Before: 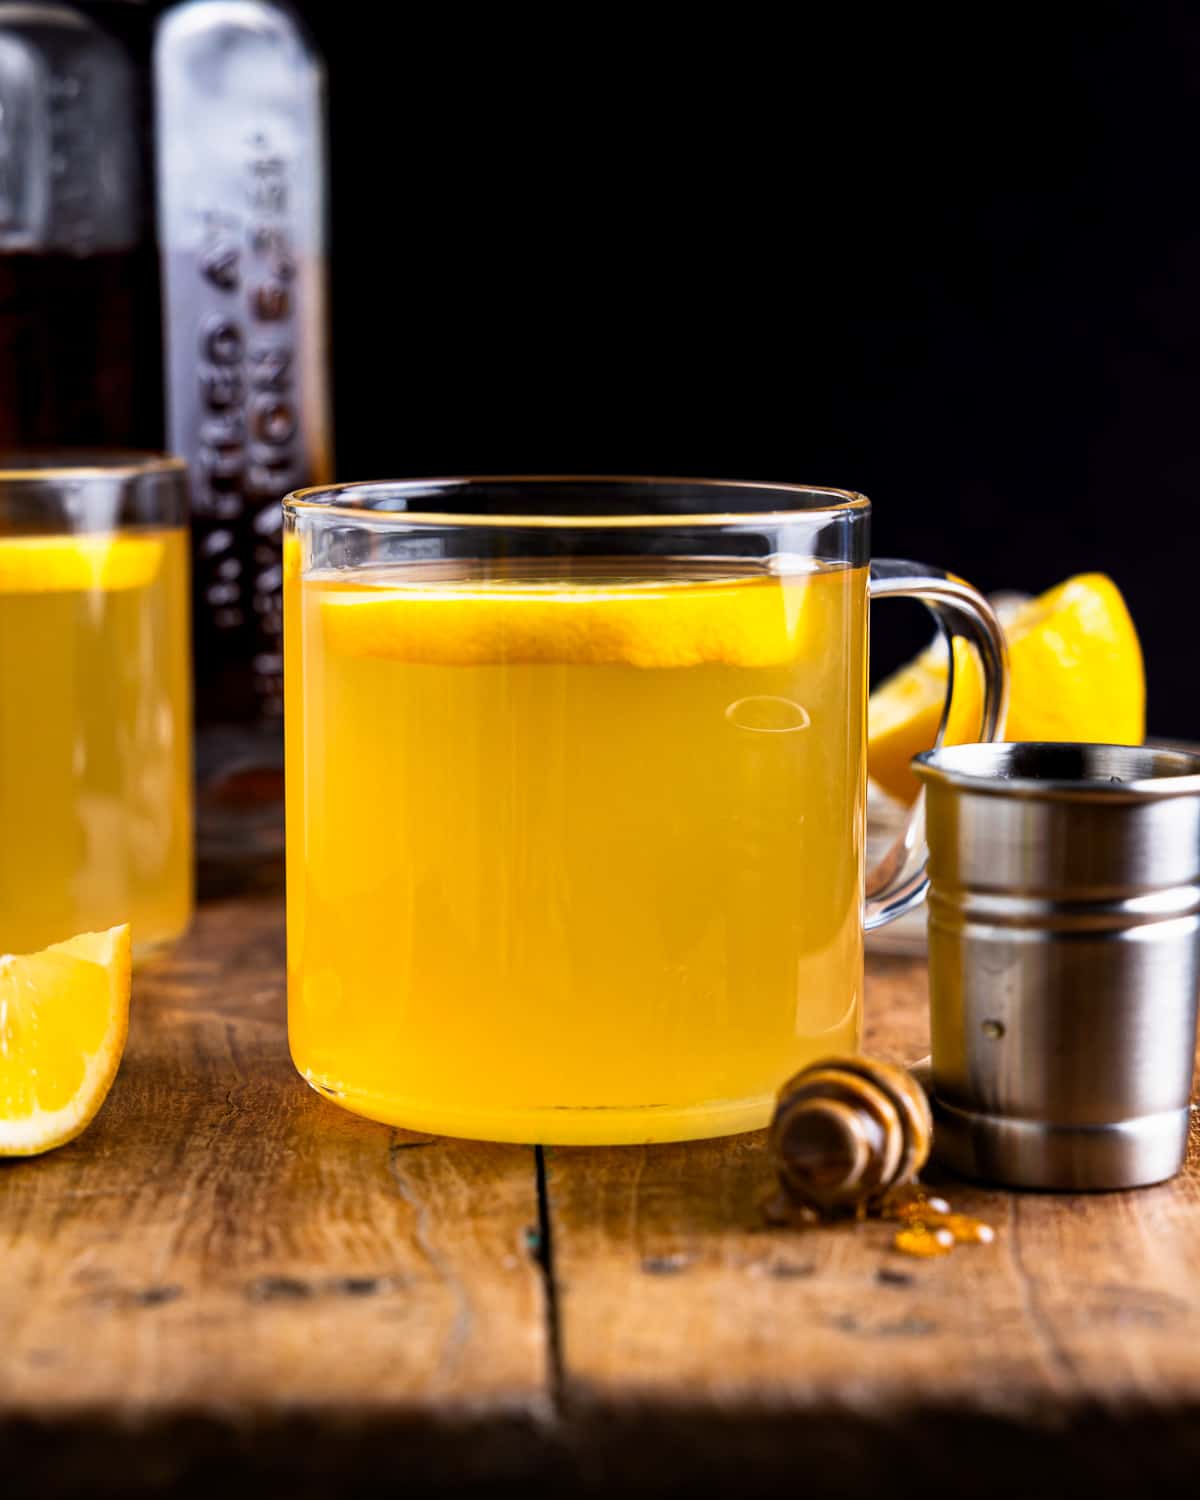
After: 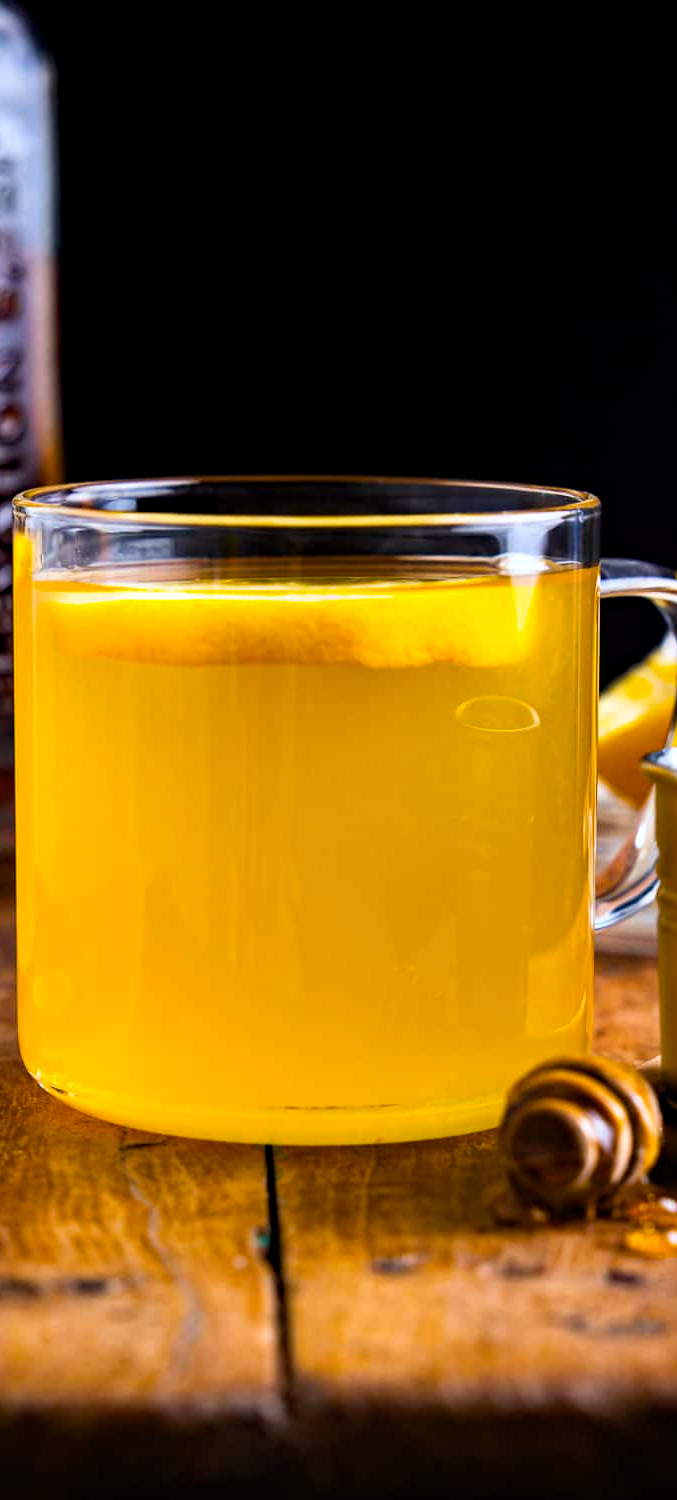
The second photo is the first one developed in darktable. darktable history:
haze removal: compatibility mode true, adaptive false
crop and rotate: left 22.528%, right 21.01%
color balance rgb: perceptual saturation grading › global saturation 19.529%, global vibrance 20%
